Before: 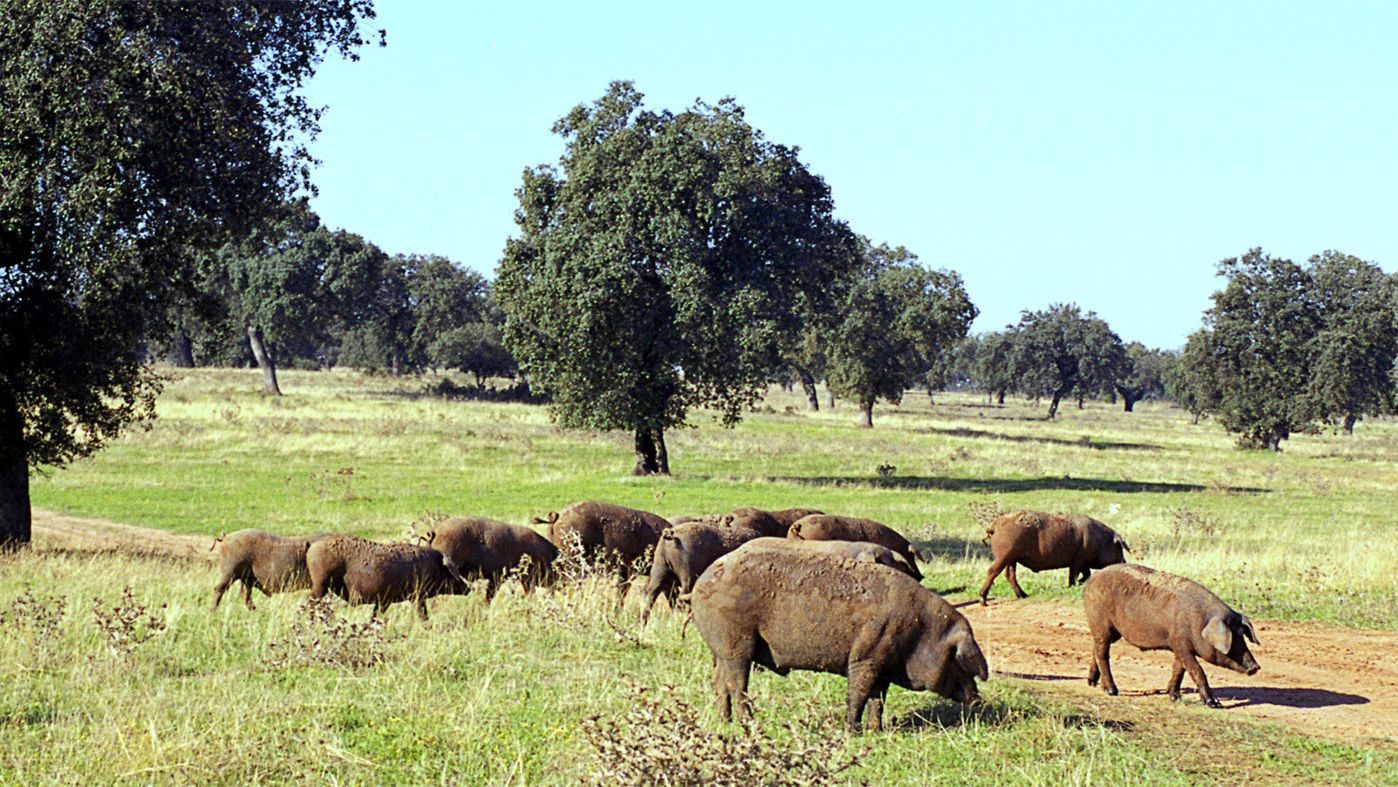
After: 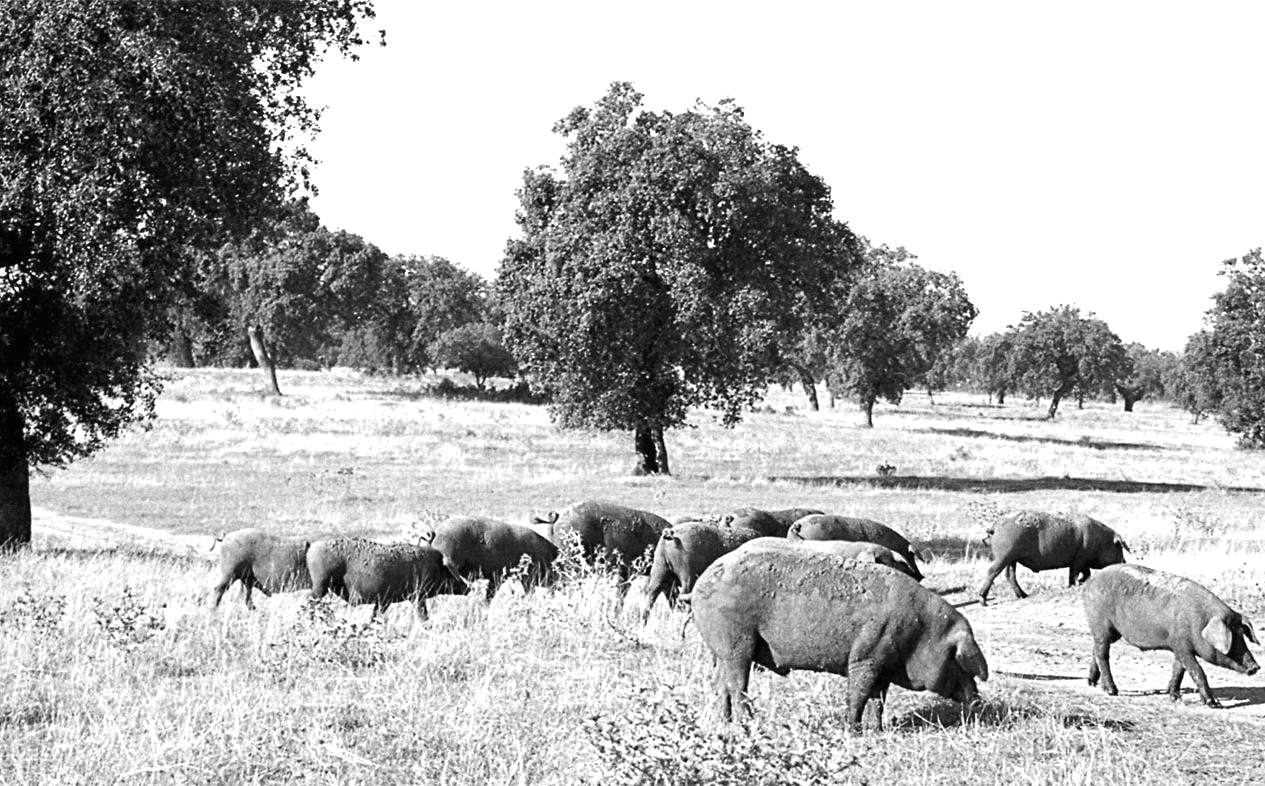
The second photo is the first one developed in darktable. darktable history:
white balance: red 1.127, blue 0.943
exposure: black level correction 0, exposure 0.9 EV, compensate highlight preservation false
crop: right 9.509%, bottom 0.031%
color calibration: output gray [0.21, 0.42, 0.37, 0], gray › normalize channels true, illuminant same as pipeline (D50), adaptation XYZ, x 0.346, y 0.359, gamut compression 0
